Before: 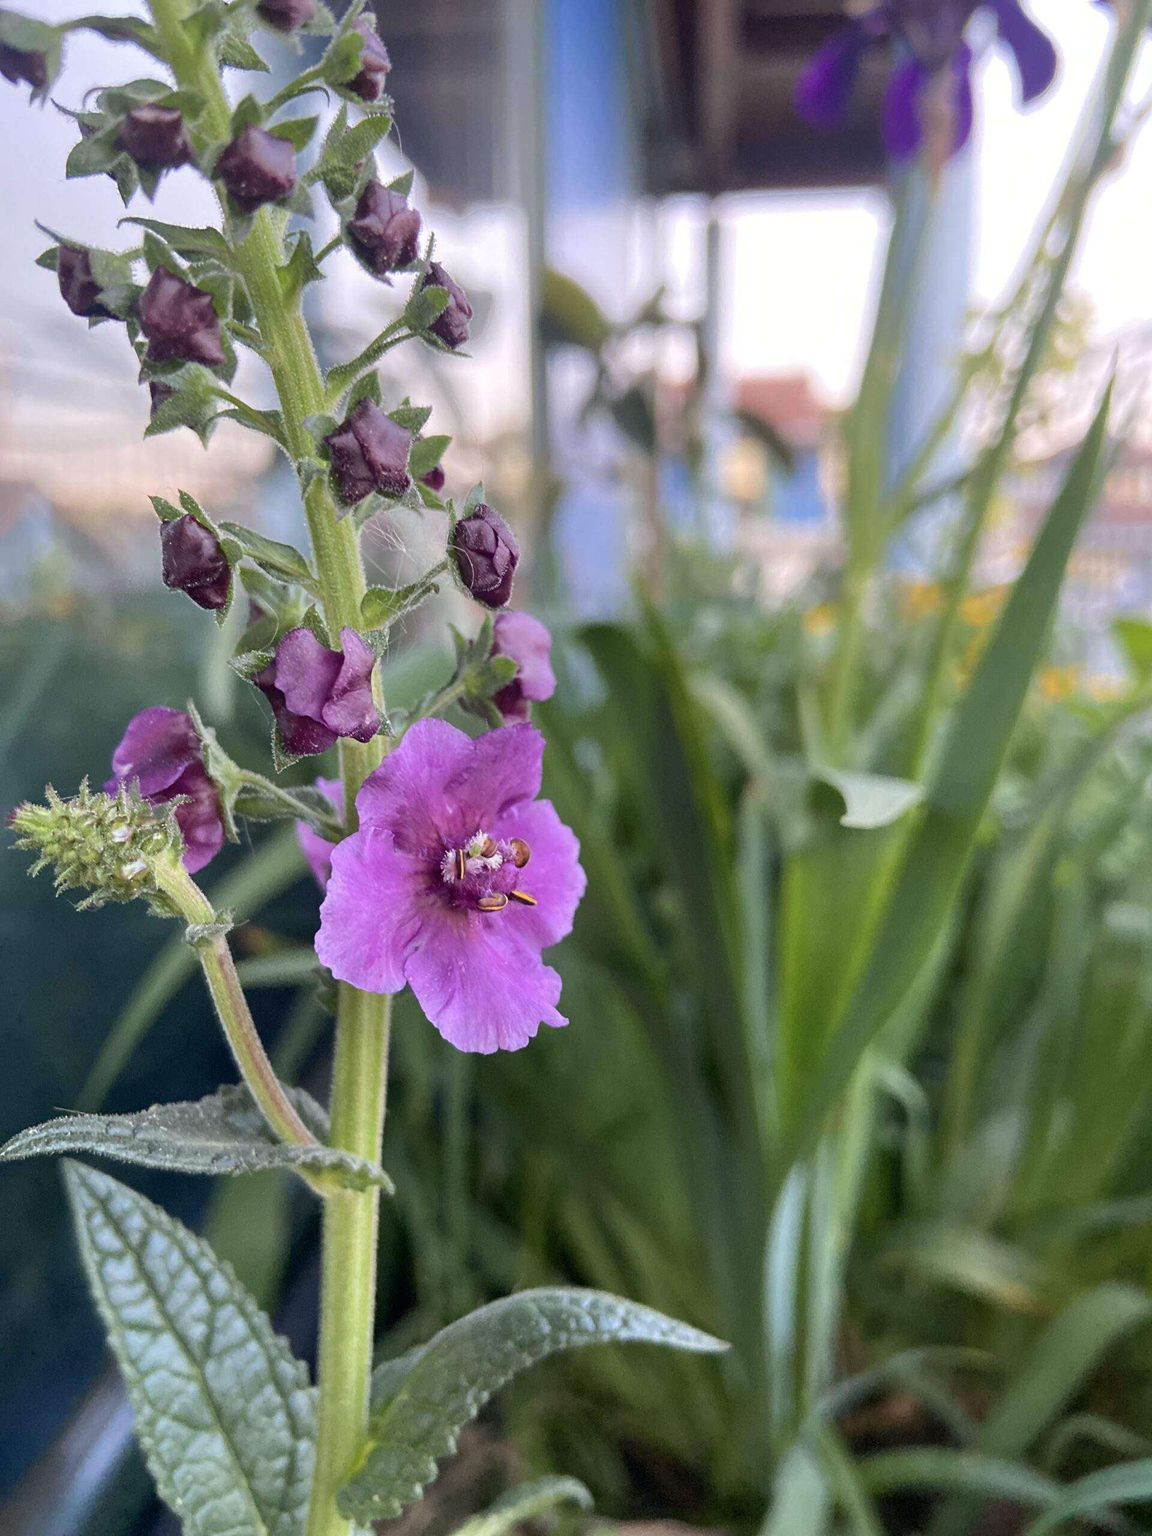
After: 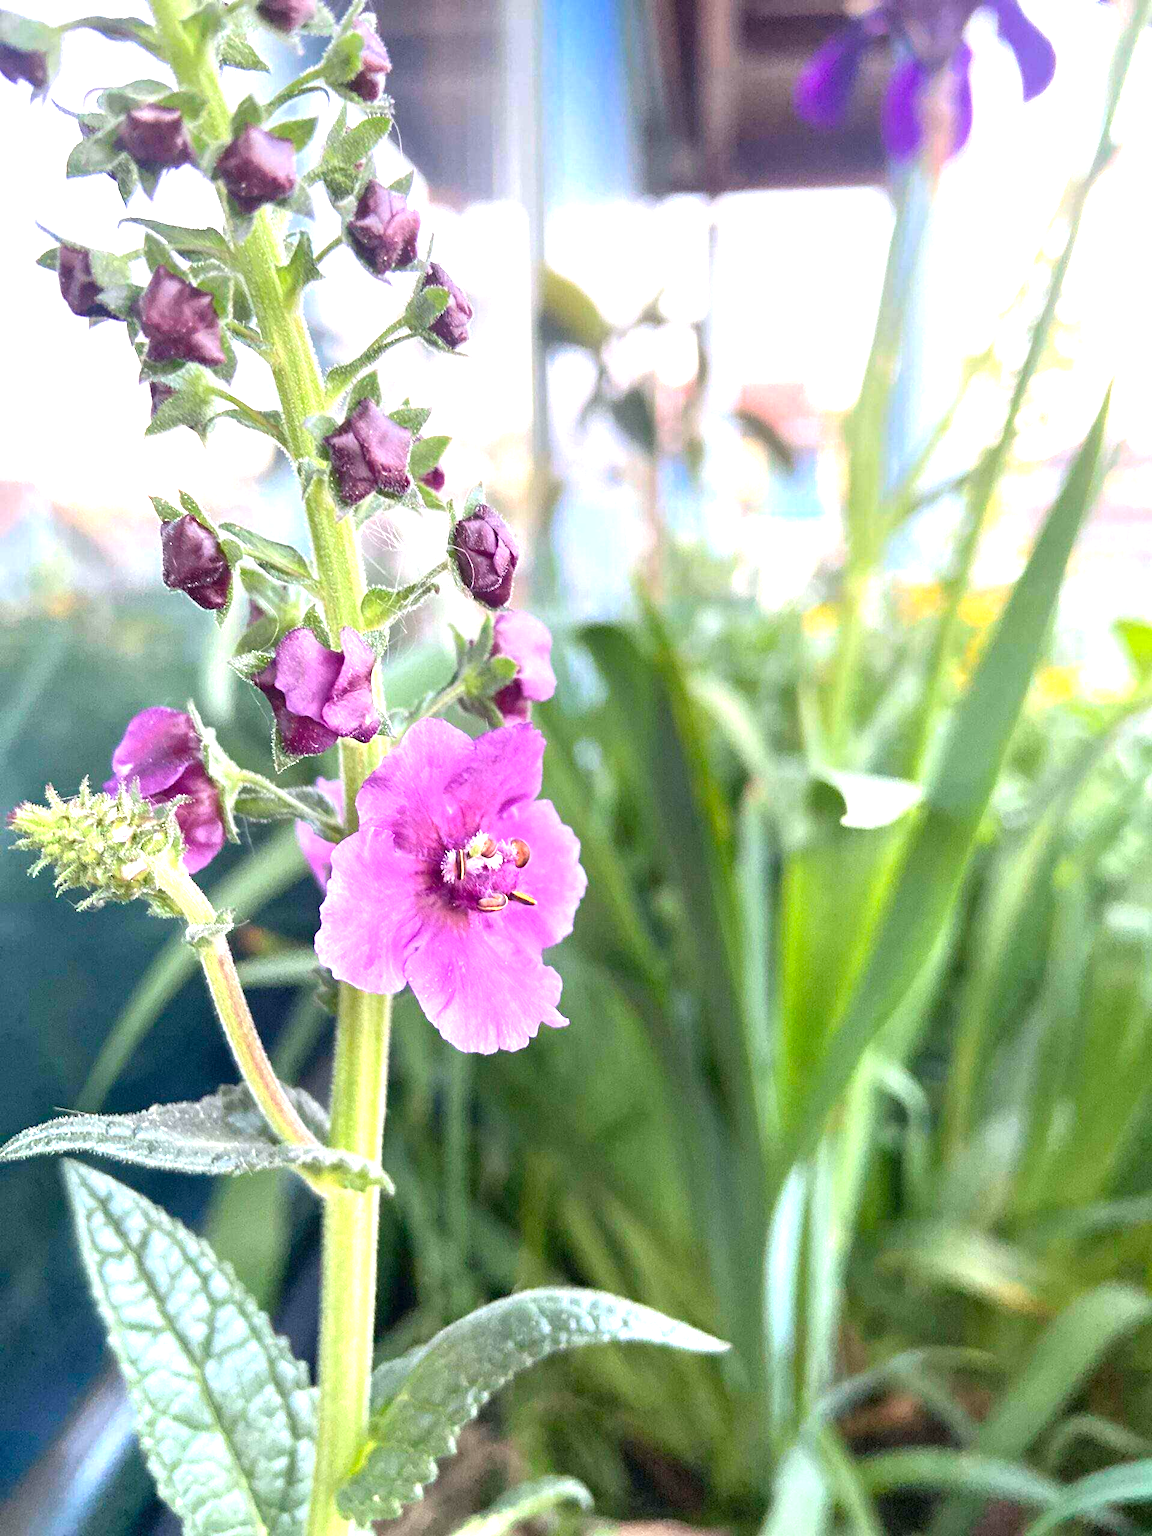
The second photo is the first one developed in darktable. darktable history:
exposure: black level correction 0, exposure 1.441 EV, compensate exposure bias true, compensate highlight preservation false
